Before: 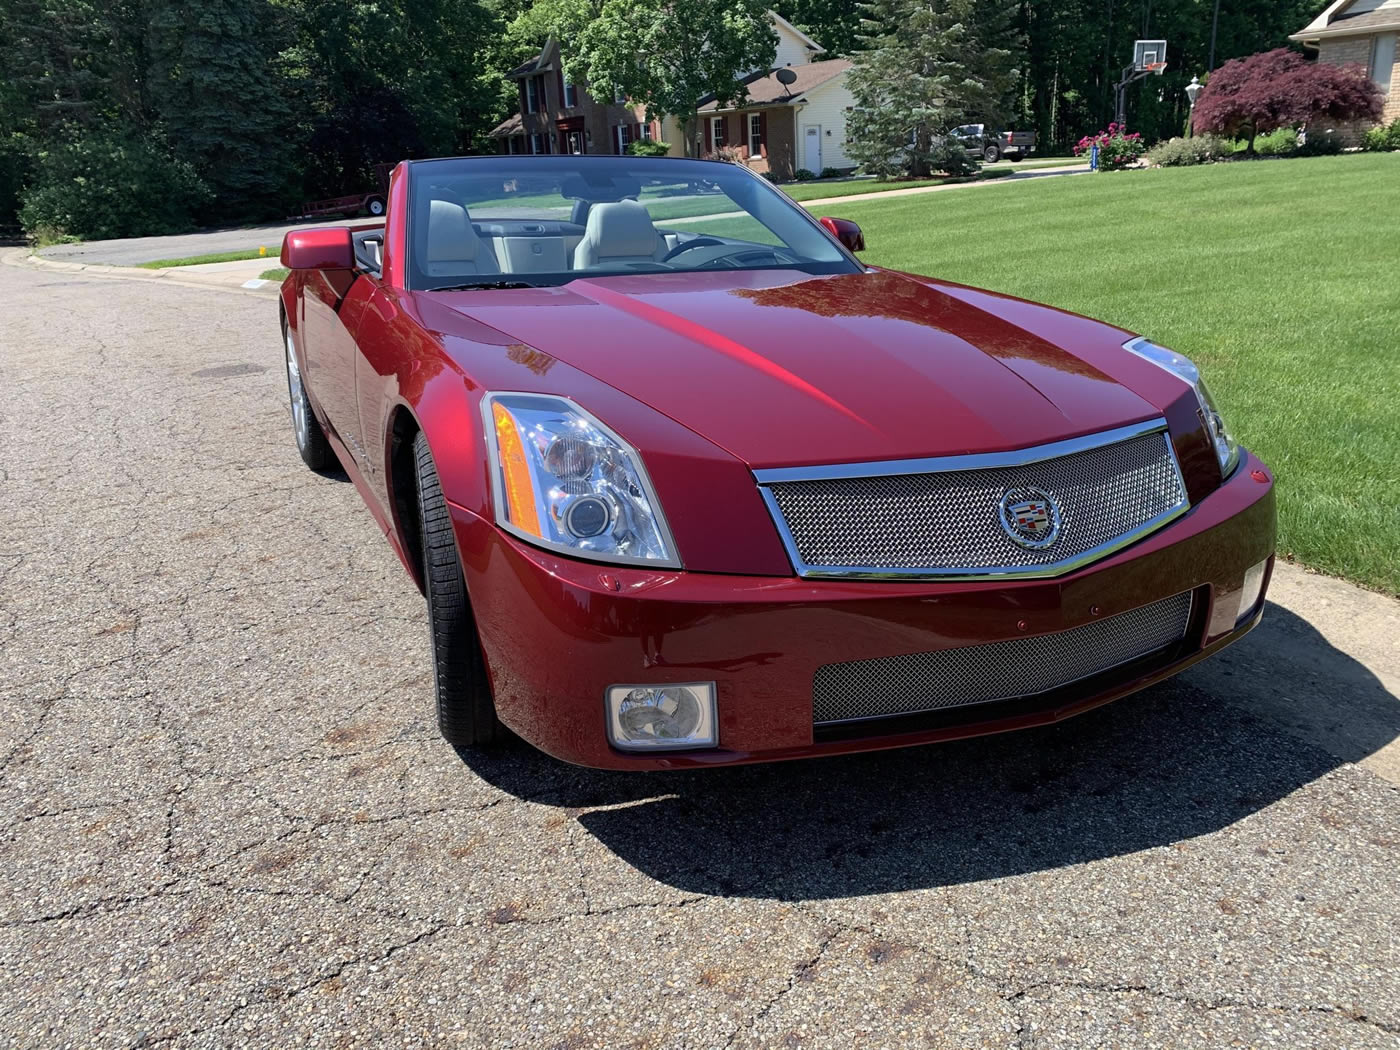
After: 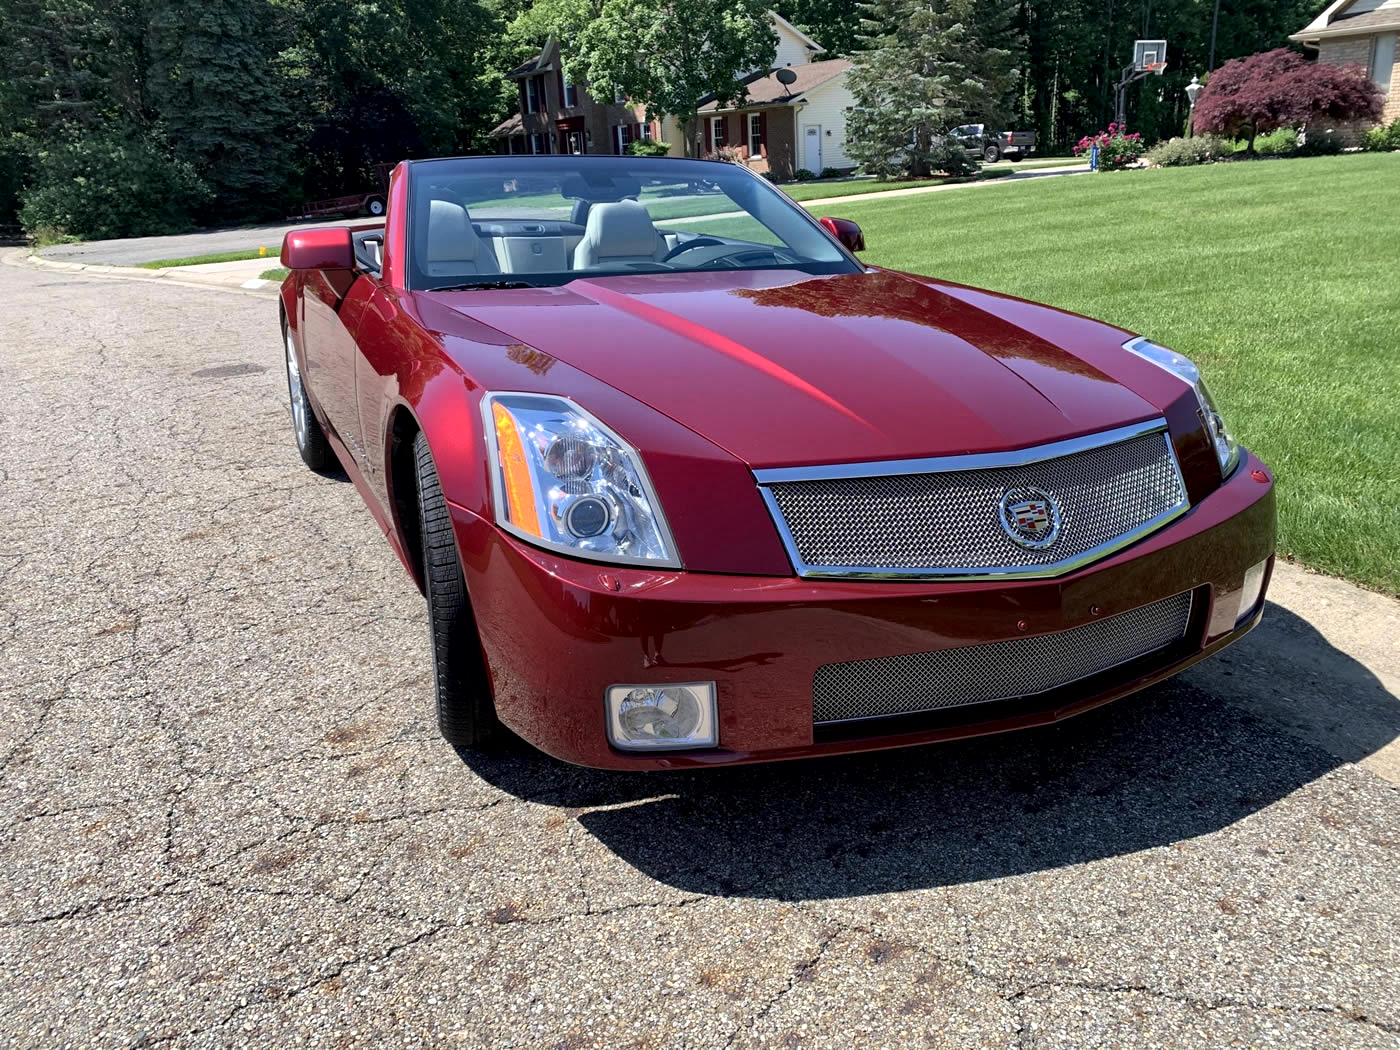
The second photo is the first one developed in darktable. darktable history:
local contrast: mode bilateral grid, contrast 20, coarseness 50, detail 148%, midtone range 0.2
exposure: exposure 0.128 EV, compensate highlight preservation false
